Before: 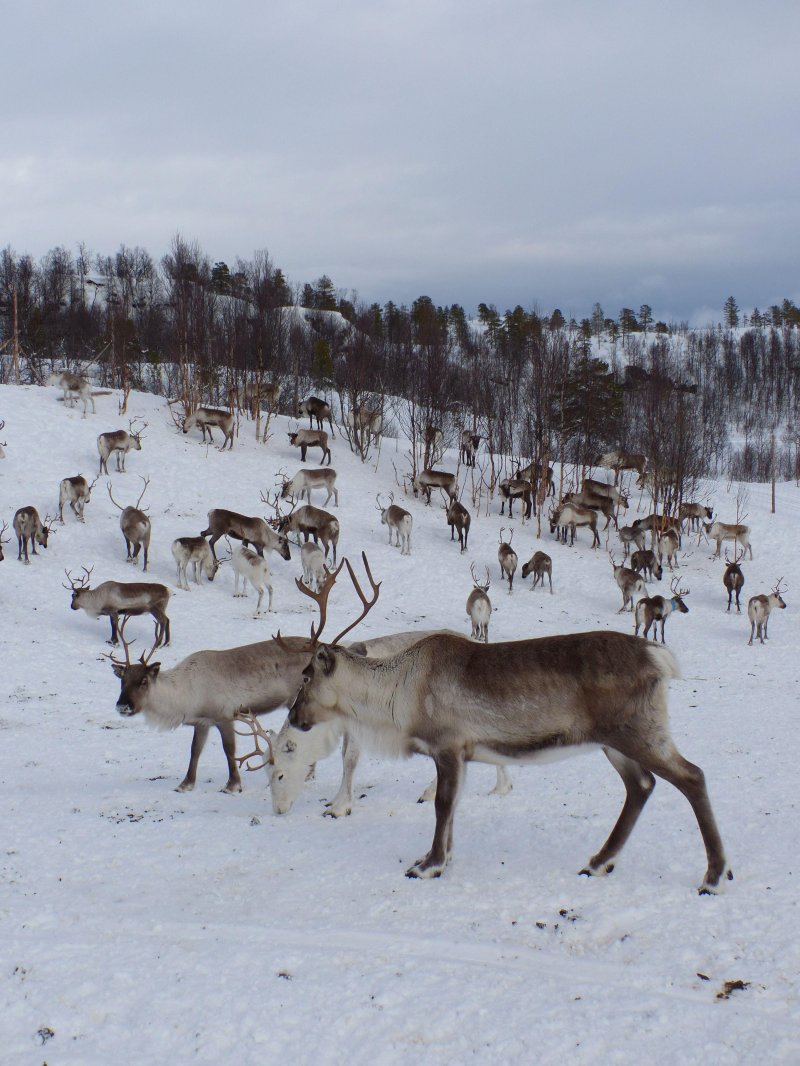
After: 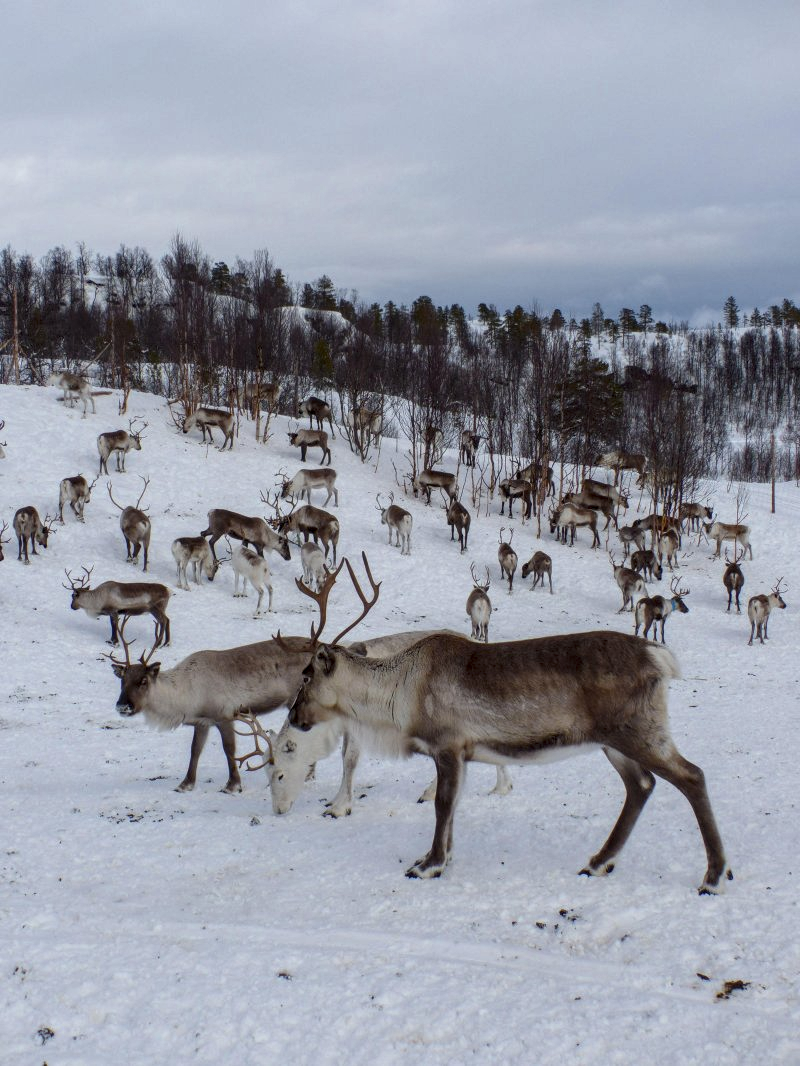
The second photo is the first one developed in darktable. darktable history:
color zones: curves: ch0 [(0.11, 0.396) (0.195, 0.36) (0.25, 0.5) (0.303, 0.412) (0.357, 0.544) (0.75, 0.5) (0.967, 0.328)]; ch1 [(0, 0.468) (0.112, 0.512) (0.202, 0.6) (0.25, 0.5) (0.307, 0.352) (0.357, 0.544) (0.75, 0.5) (0.963, 0.524)]
local contrast: highlights 61%, detail 143%, midtone range 0.428
